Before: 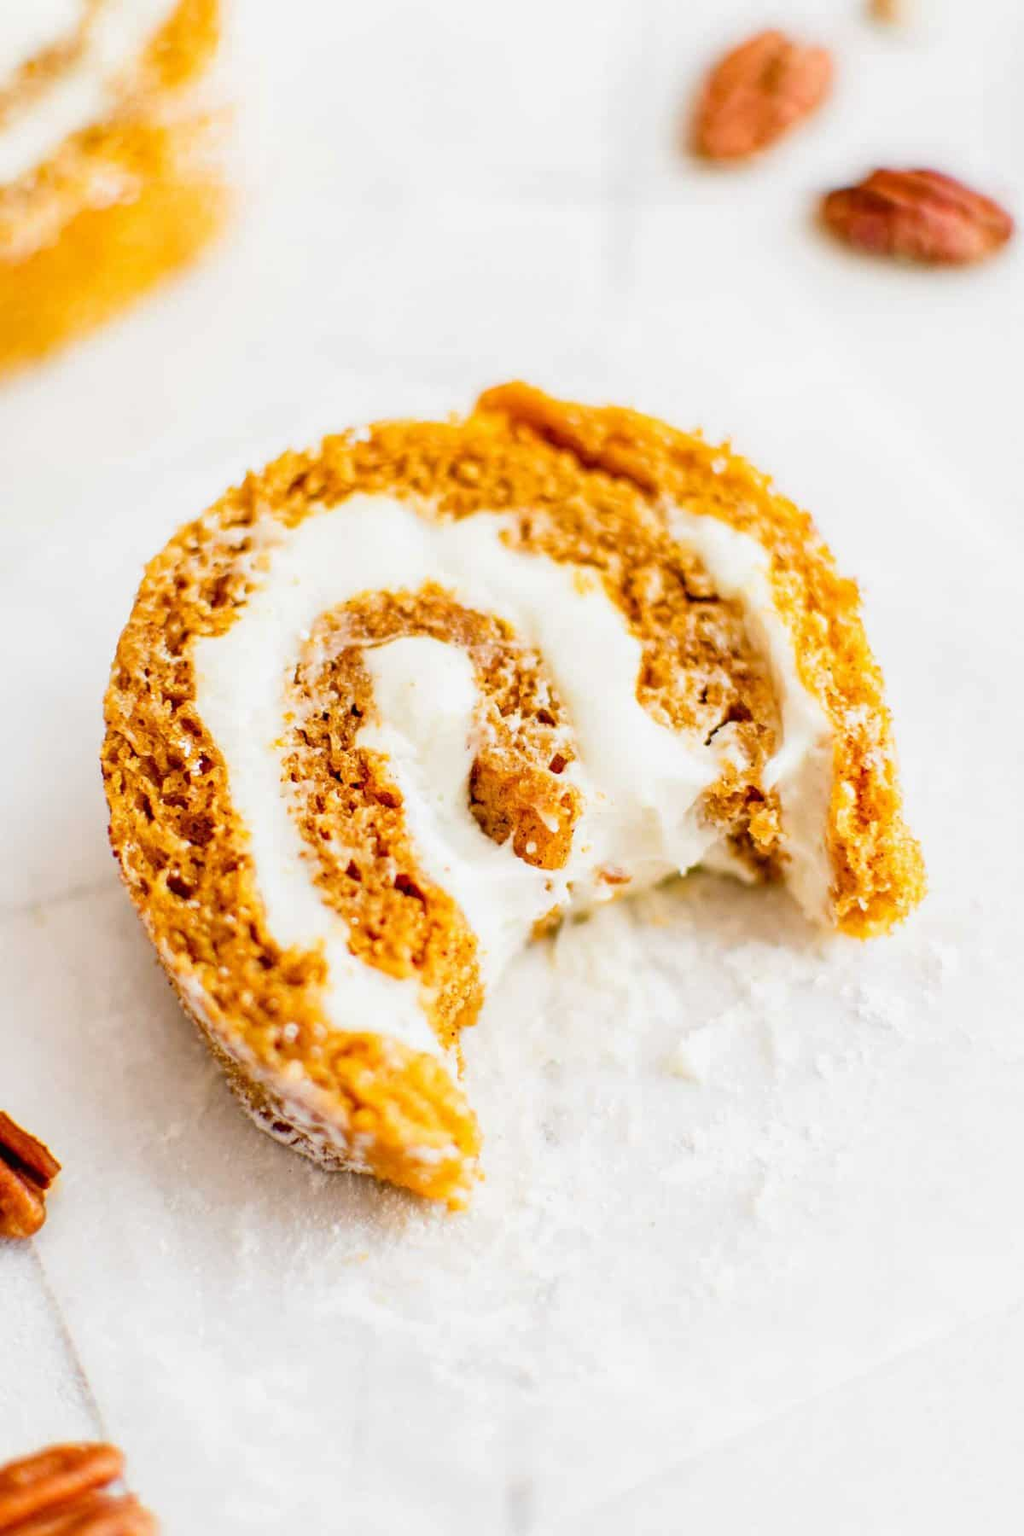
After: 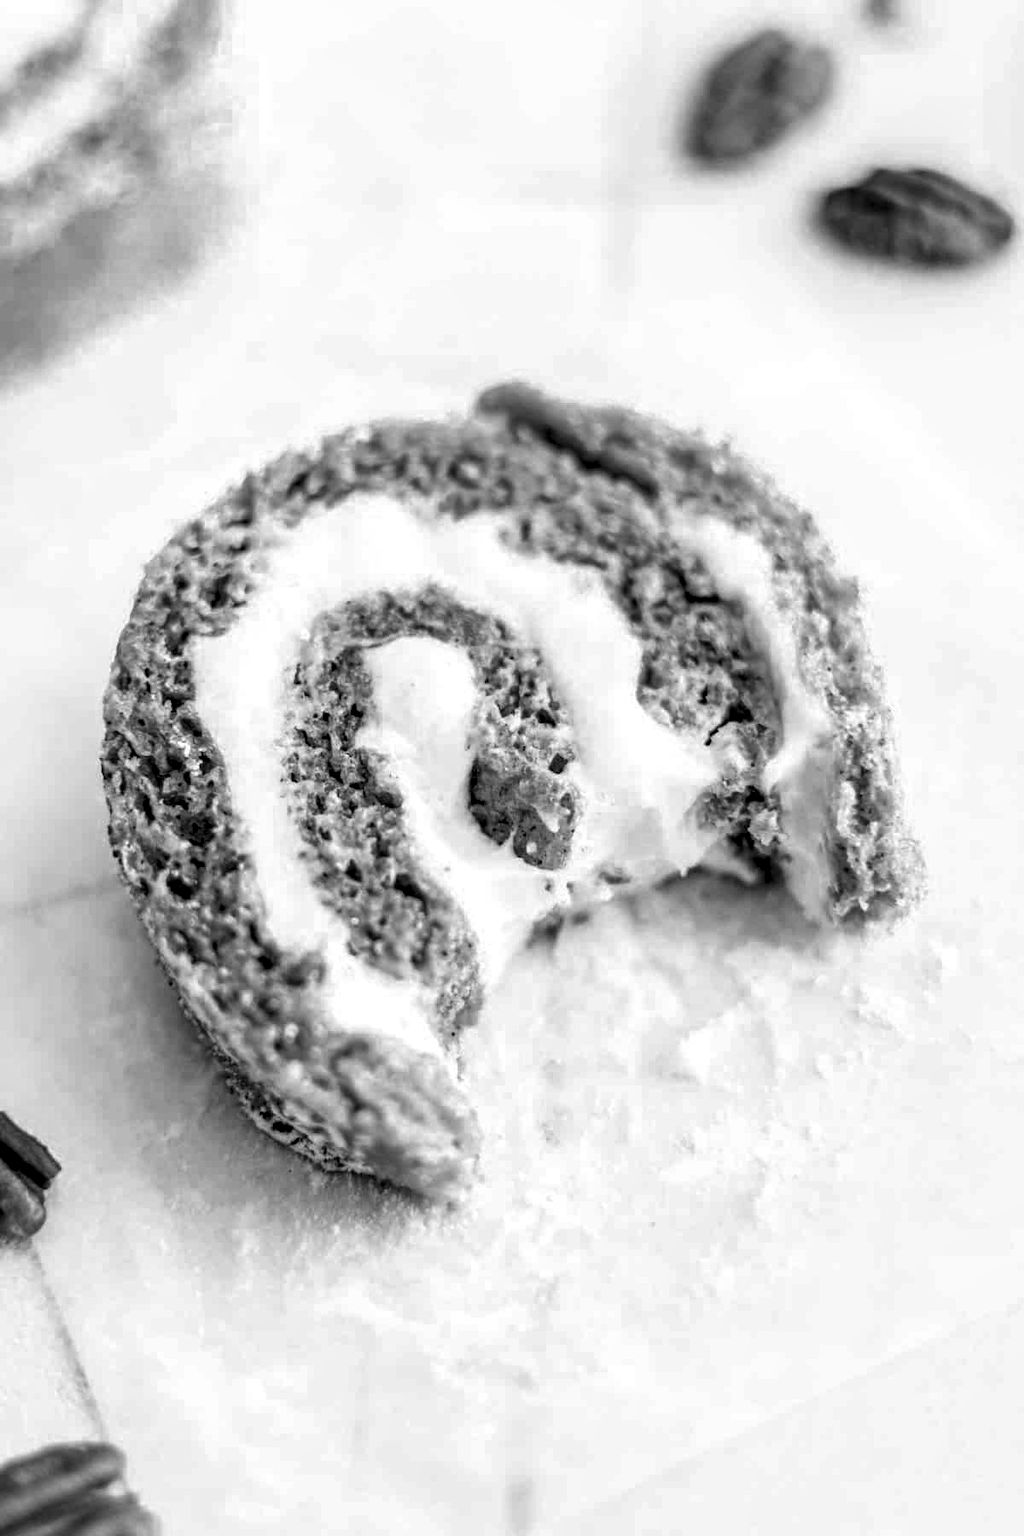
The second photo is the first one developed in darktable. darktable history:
exposure: black level correction 0.005, exposure 0.015 EV, compensate exposure bias true, compensate highlight preservation false
color zones: curves: ch0 [(0.002, 0.593) (0.143, 0.417) (0.285, 0.541) (0.455, 0.289) (0.608, 0.327) (0.727, 0.283) (0.869, 0.571) (1, 0.603)]; ch1 [(0, 0) (0.143, 0) (0.286, 0) (0.429, 0) (0.571, 0) (0.714, 0) (0.857, 0)]
local contrast: highlights 22%, shadows 71%, detail 170%
